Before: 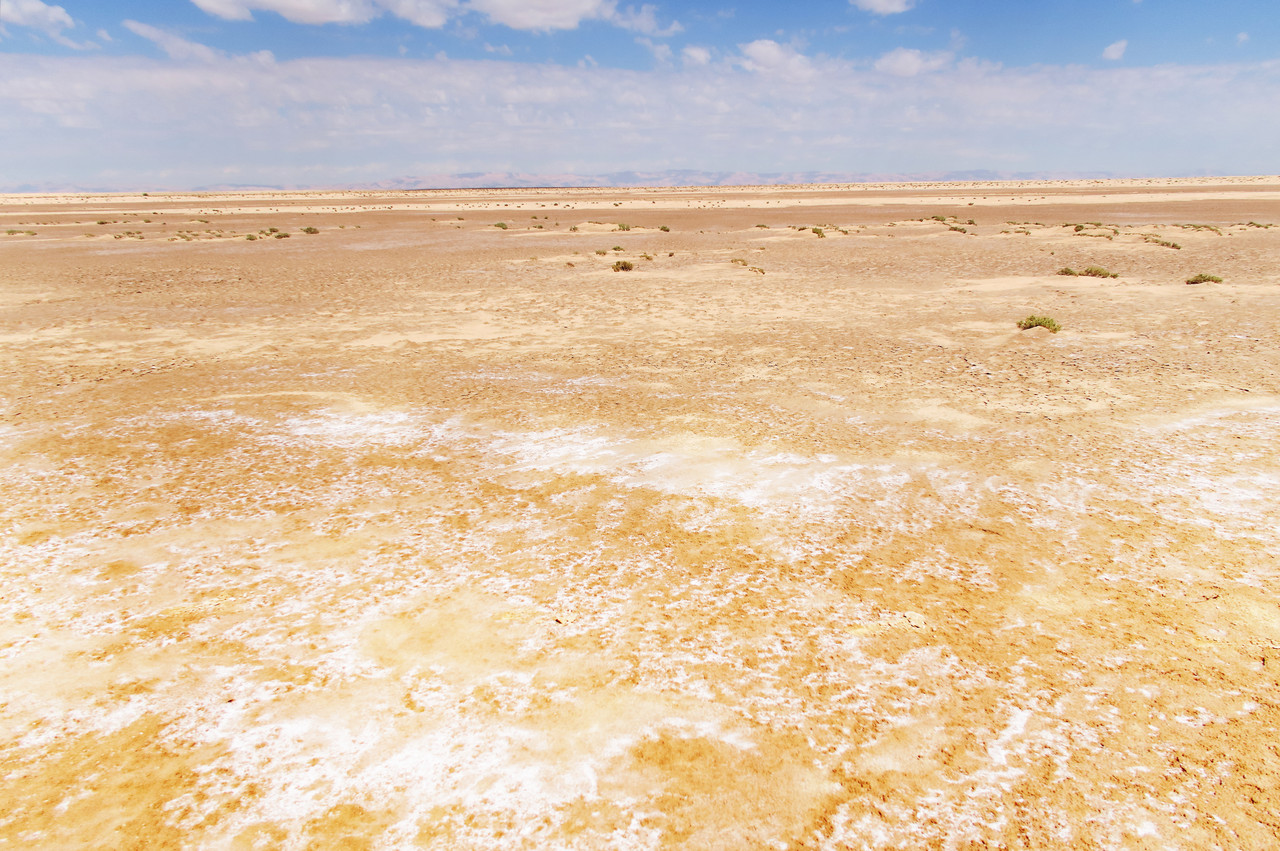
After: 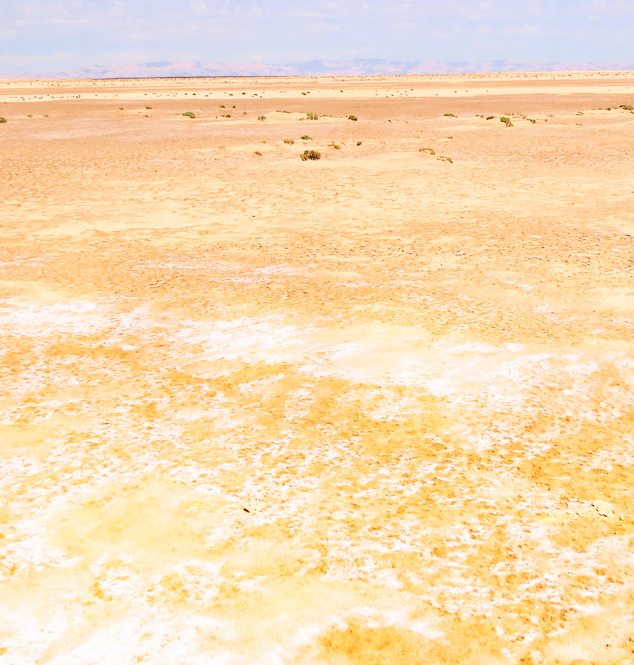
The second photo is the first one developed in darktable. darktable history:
crop and rotate: angle 0.022°, left 24.378%, top 13.098%, right 26.04%, bottom 8.606%
contrast brightness saturation: contrast 0.201, brightness 0.156, saturation 0.222
